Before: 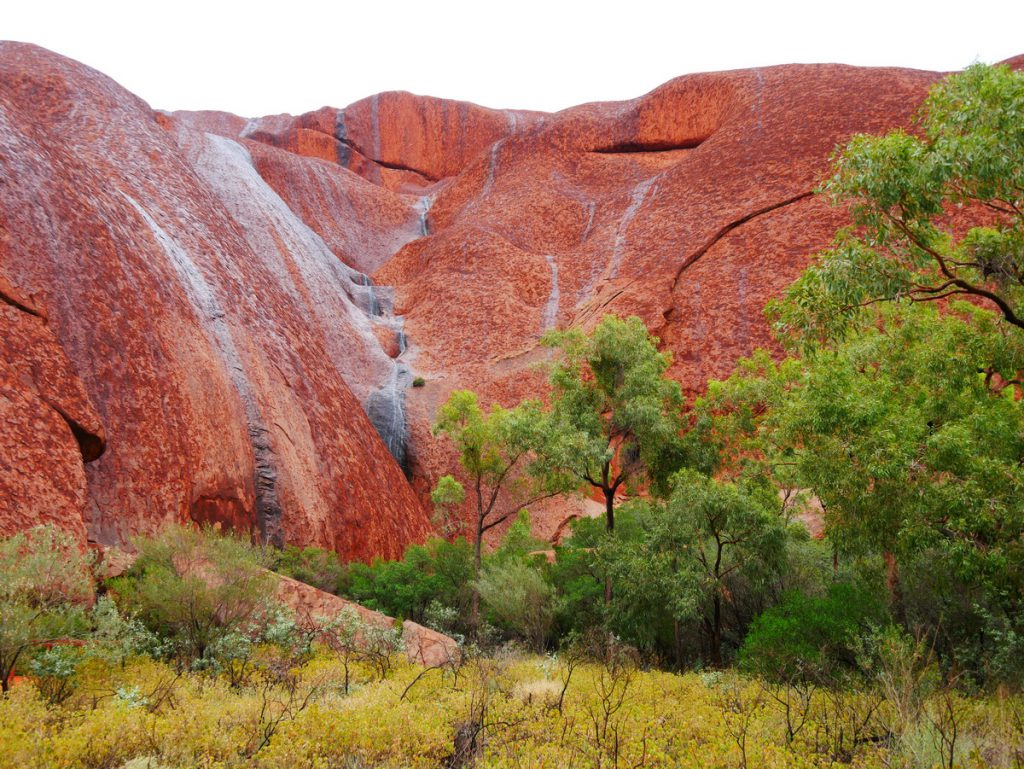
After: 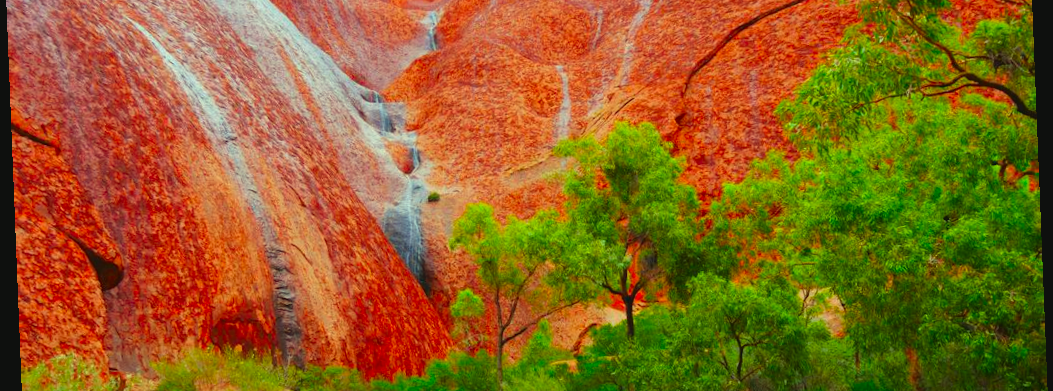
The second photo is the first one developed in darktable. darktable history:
exposure: black level correction -0.005, exposure 0.054 EV, compensate highlight preservation false
rotate and perspective: rotation -2.29°, automatic cropping off
color correction: highlights a* -10.77, highlights b* 9.8, saturation 1.72
crop and rotate: top 26.056%, bottom 25.543%
